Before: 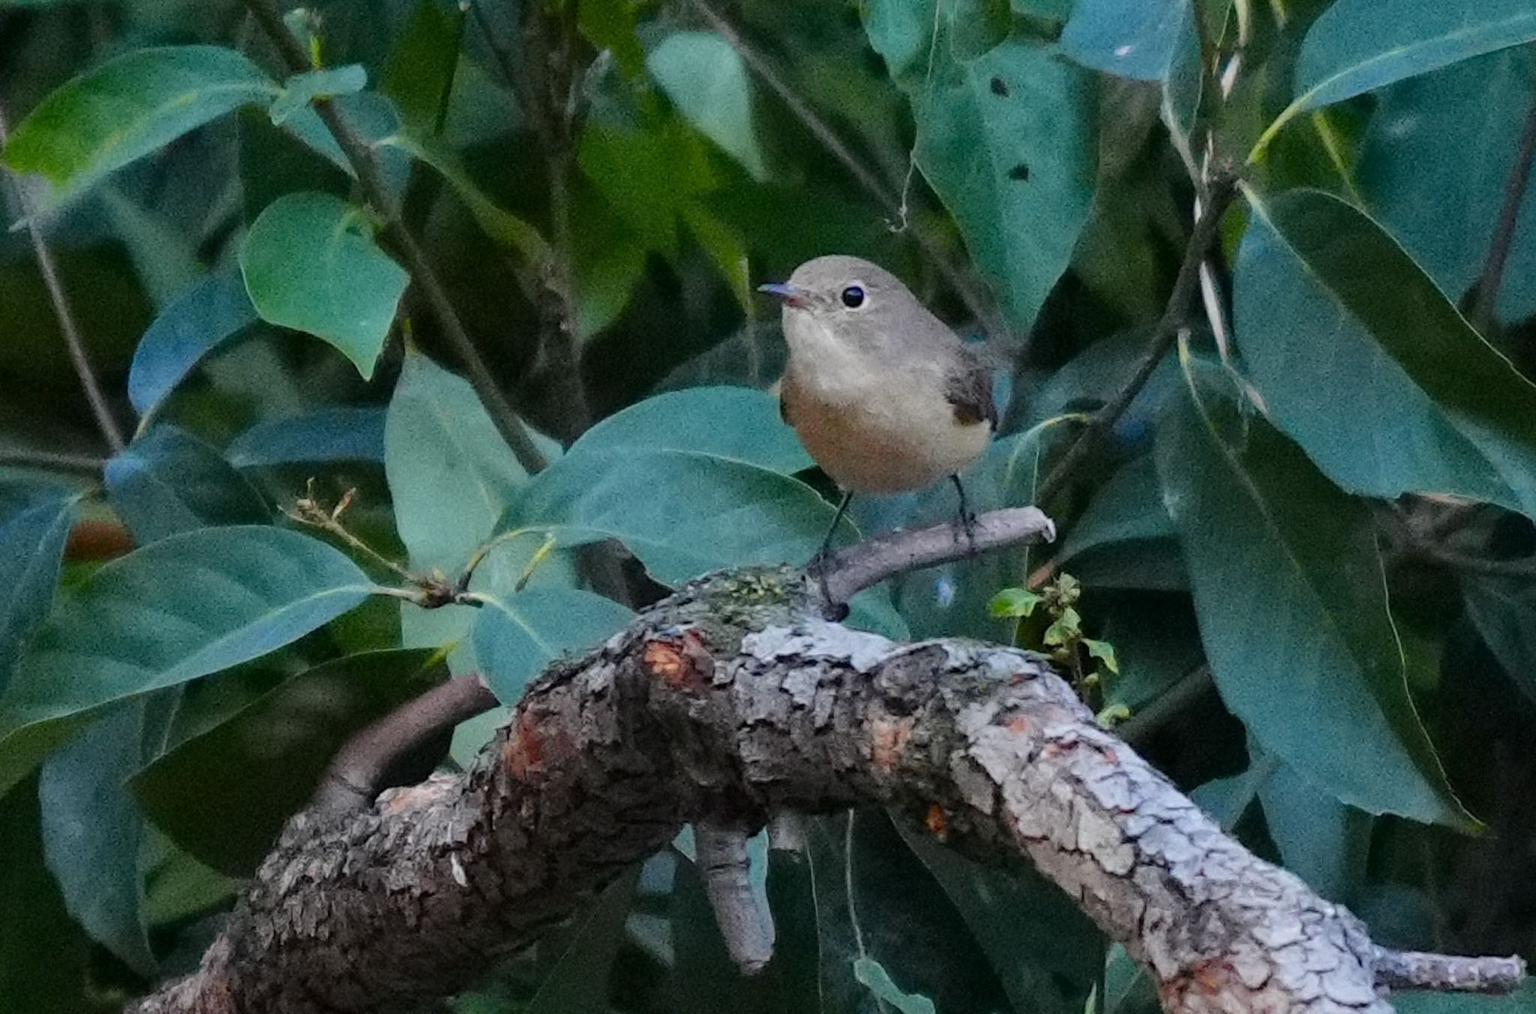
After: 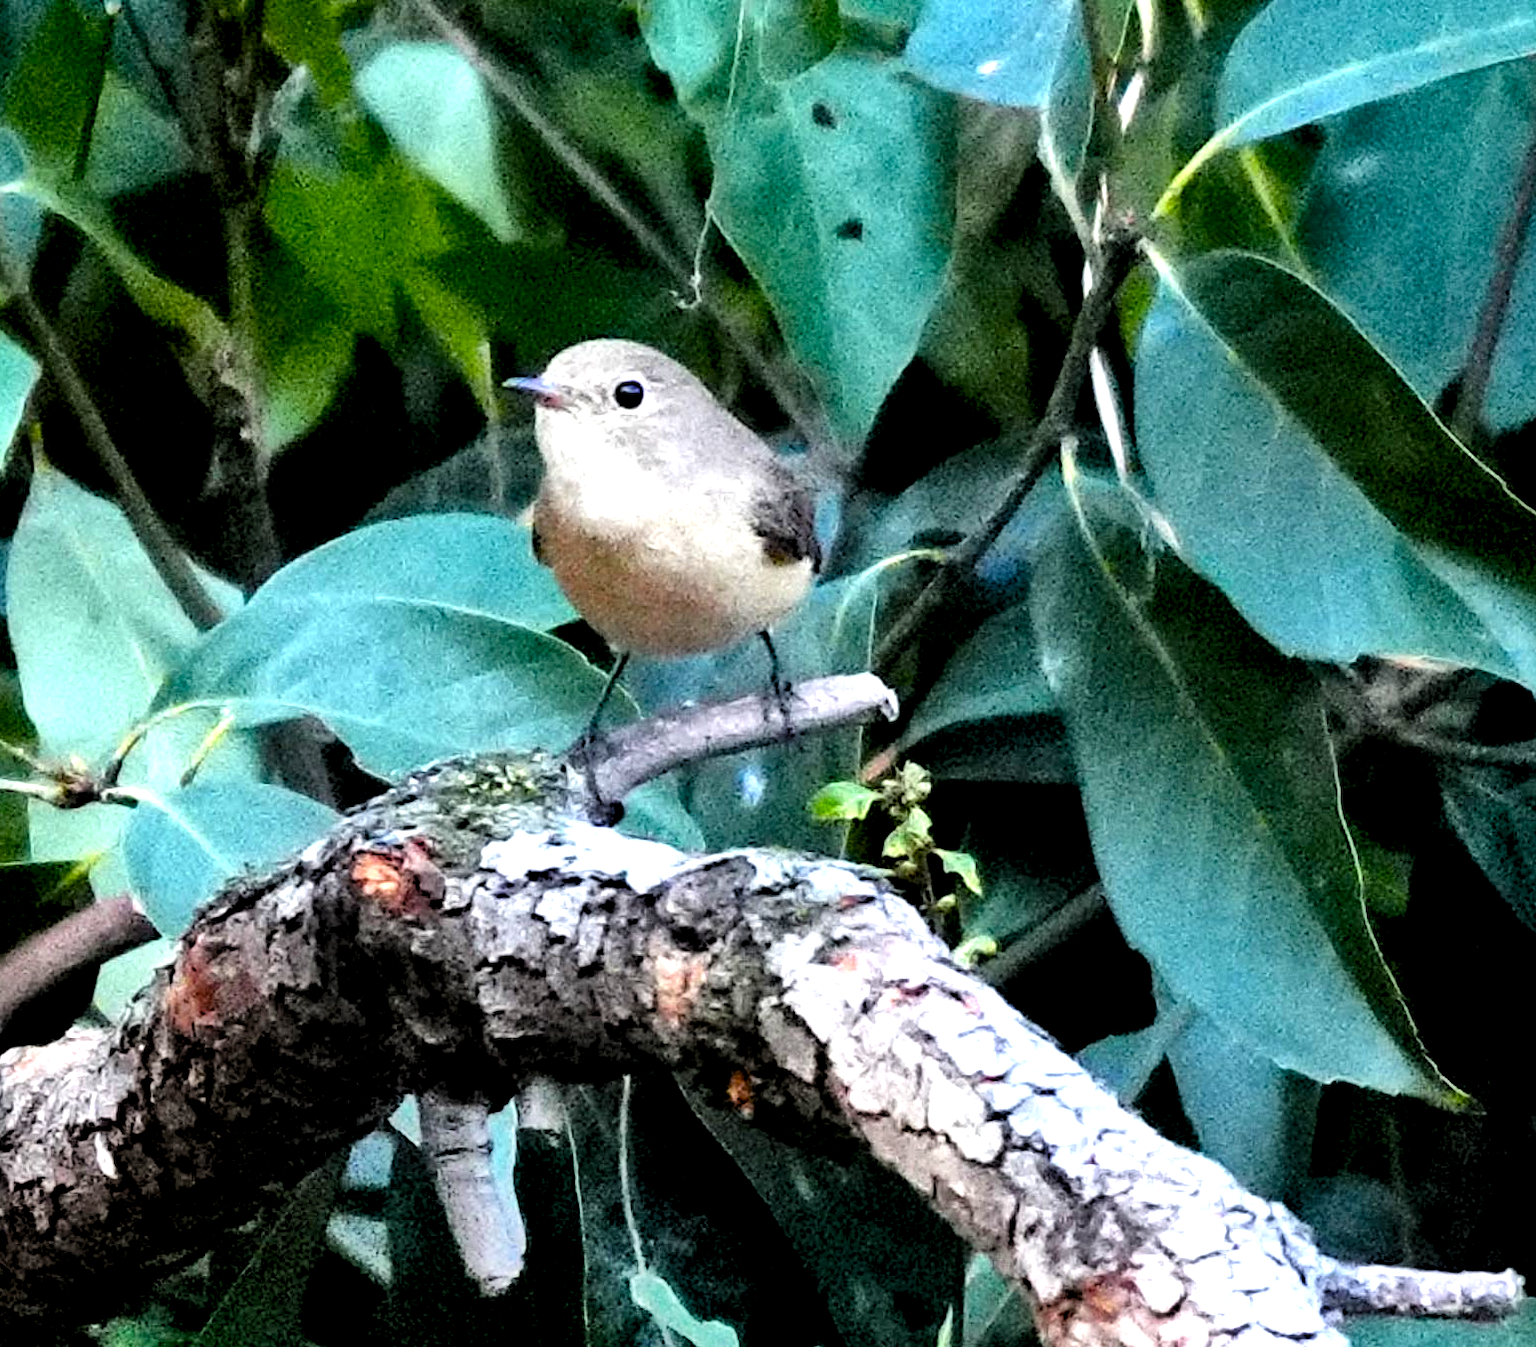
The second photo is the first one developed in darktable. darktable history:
tone equalizer: -8 EV -0.401 EV, -7 EV -0.375 EV, -6 EV -0.301 EV, -5 EV -0.236 EV, -3 EV 0.25 EV, -2 EV 0.338 EV, -1 EV 0.4 EV, +0 EV 0.445 EV, mask exposure compensation -0.511 EV
crop and rotate: left 24.753%
exposure: black level correction 0.008, exposure 0.972 EV, compensate exposure bias true, compensate highlight preservation false
shadows and highlights: soften with gaussian
levels: levels [0.062, 0.494, 0.925]
